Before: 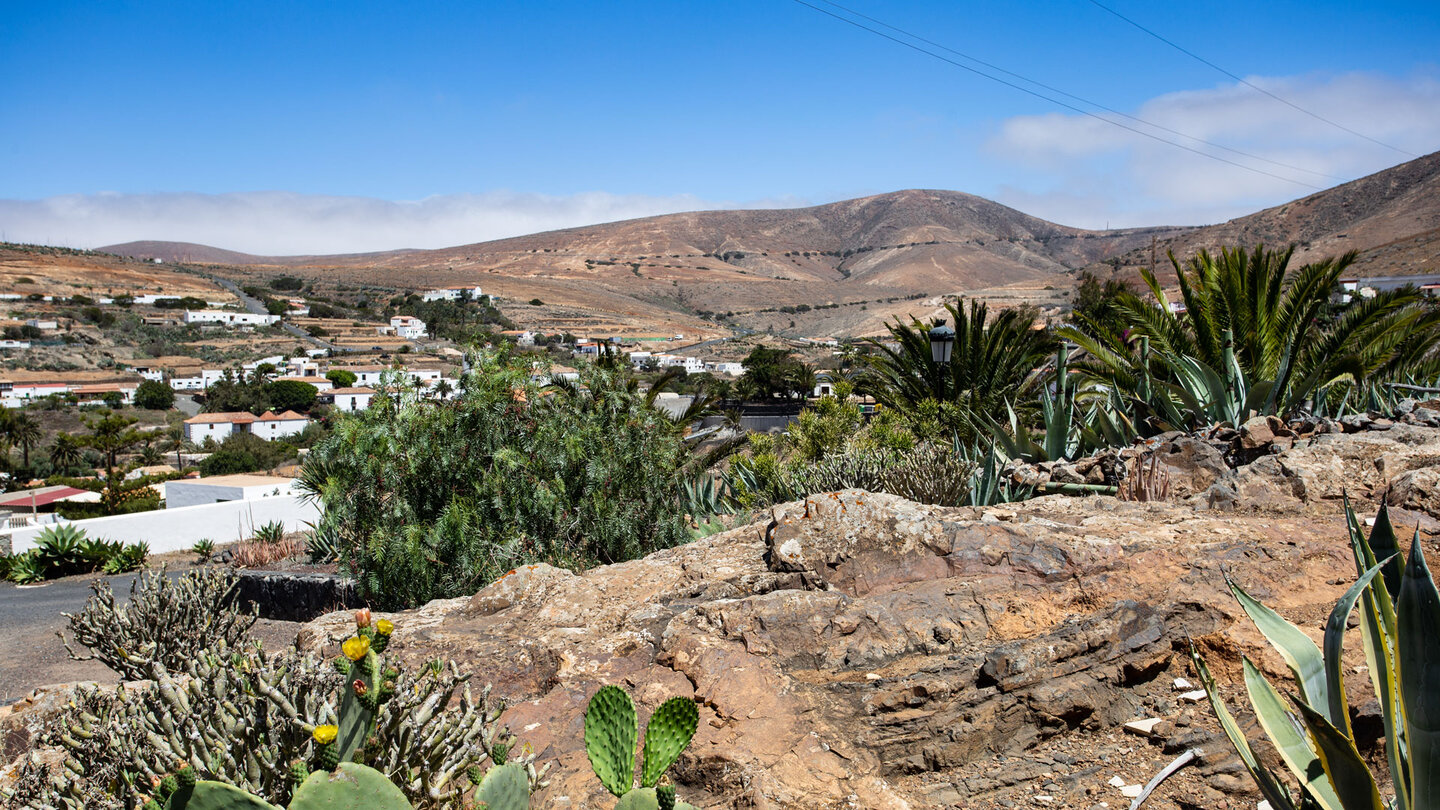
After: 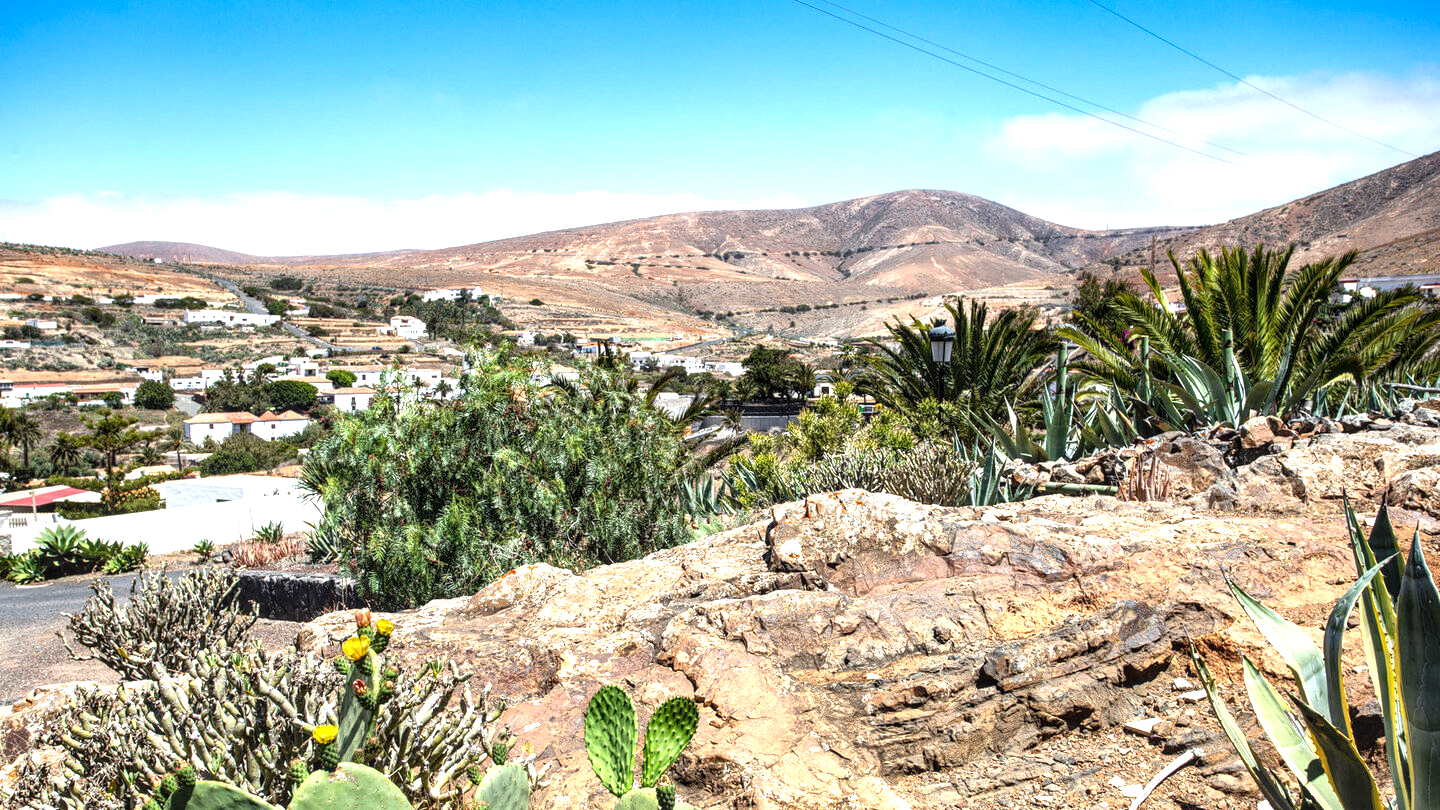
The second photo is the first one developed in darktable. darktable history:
local contrast: on, module defaults
exposure: exposure 1.063 EV, compensate highlight preservation false
